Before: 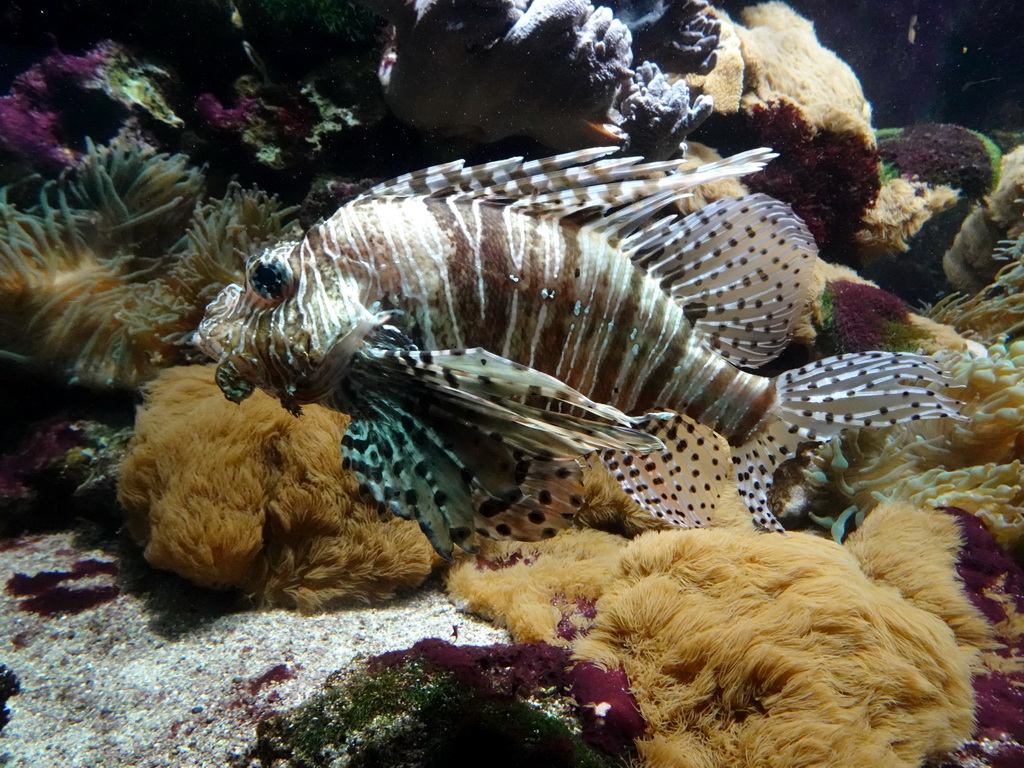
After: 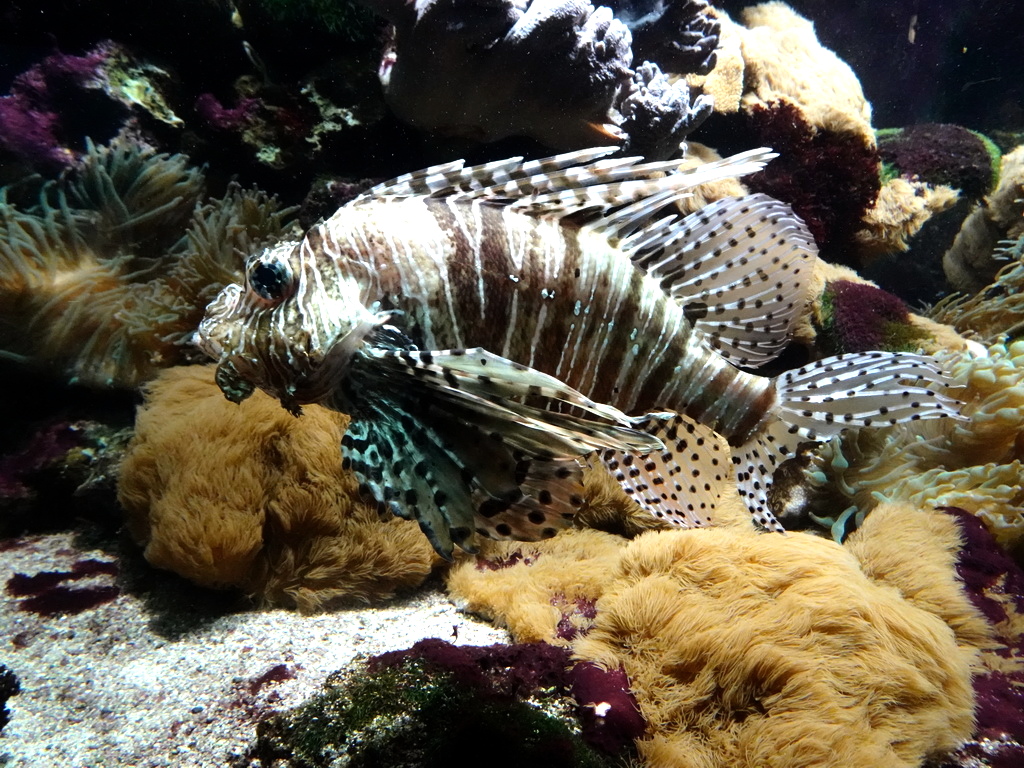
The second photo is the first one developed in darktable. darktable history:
tone equalizer: -8 EV -0.775 EV, -7 EV -0.684 EV, -6 EV -0.571 EV, -5 EV -0.377 EV, -3 EV 0.384 EV, -2 EV 0.6 EV, -1 EV 0.694 EV, +0 EV 0.746 EV, smoothing diameter 2.07%, edges refinement/feathering 21.11, mask exposure compensation -1.57 EV, filter diffusion 5
